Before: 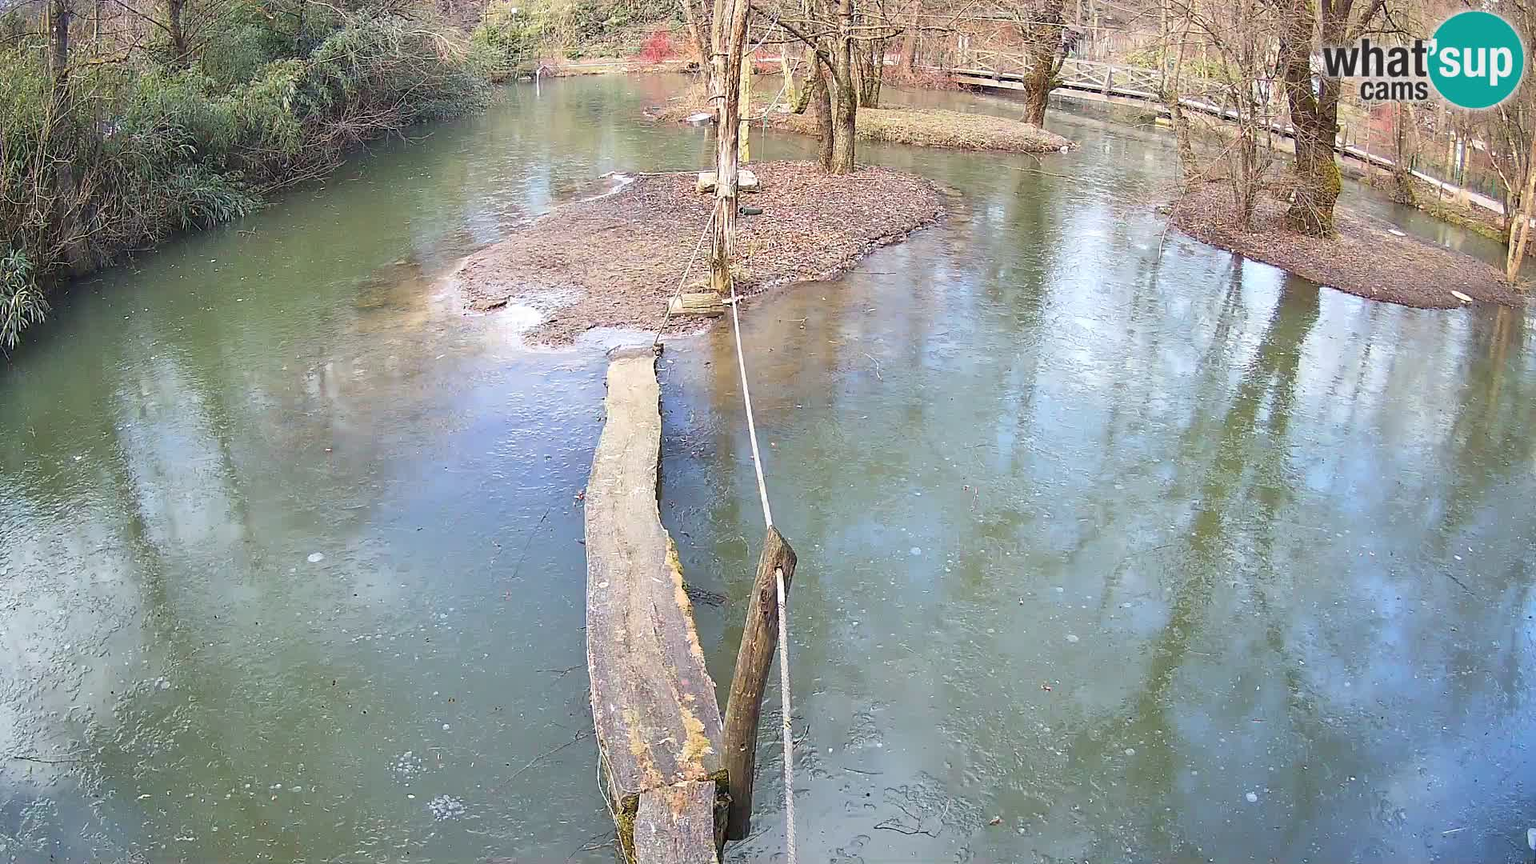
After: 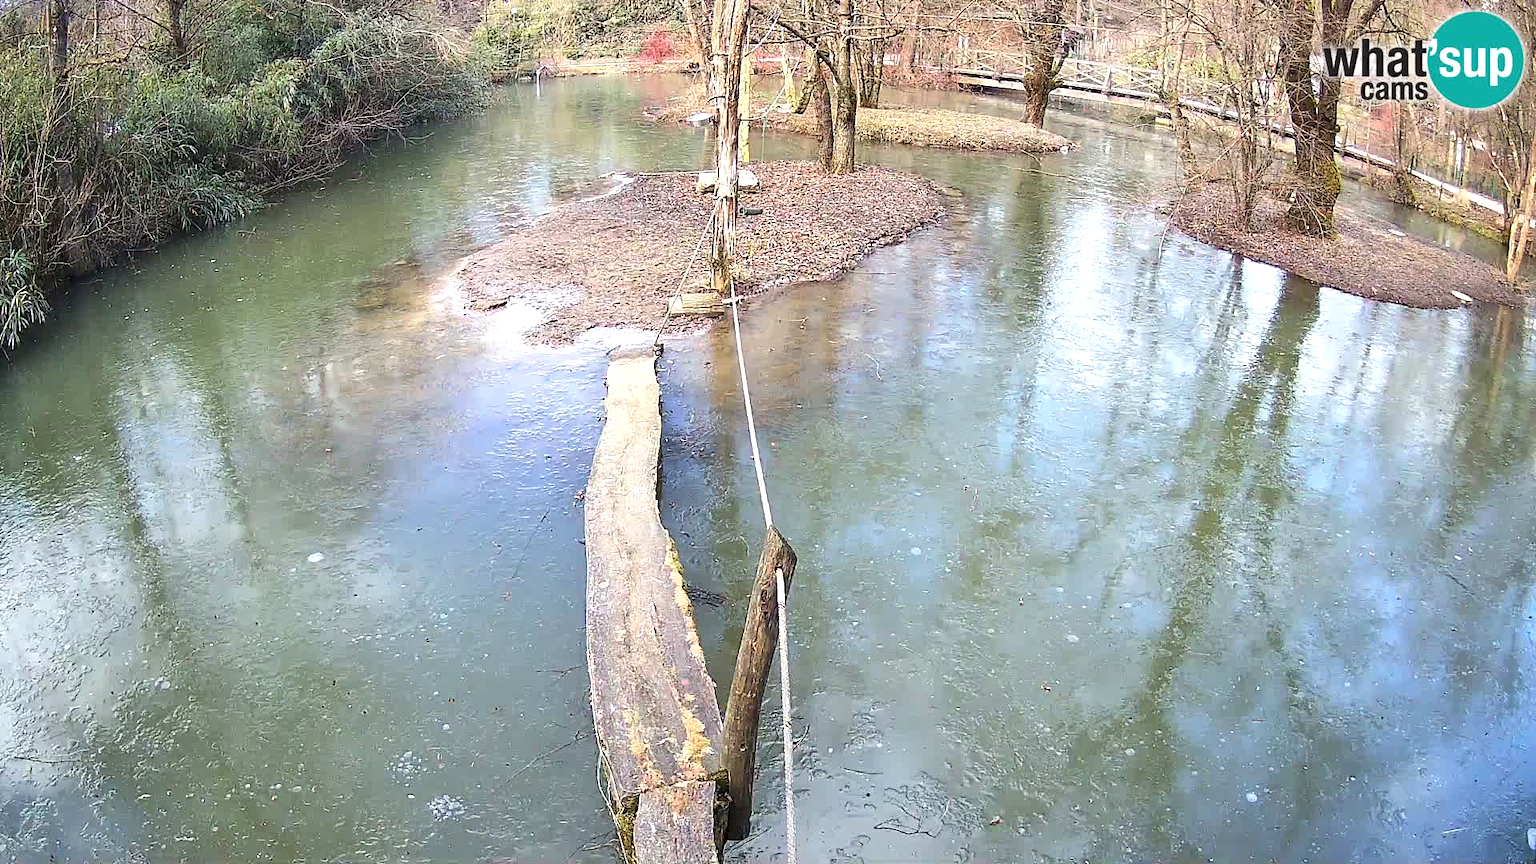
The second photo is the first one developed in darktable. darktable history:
local contrast: highlights 107%, shadows 102%, detail 119%, midtone range 0.2
tone equalizer: -8 EV -0.378 EV, -7 EV -0.424 EV, -6 EV -0.352 EV, -5 EV -0.22 EV, -3 EV 0.232 EV, -2 EV 0.328 EV, -1 EV 0.366 EV, +0 EV 0.425 EV, edges refinement/feathering 500, mask exposure compensation -1.57 EV, preserve details no
